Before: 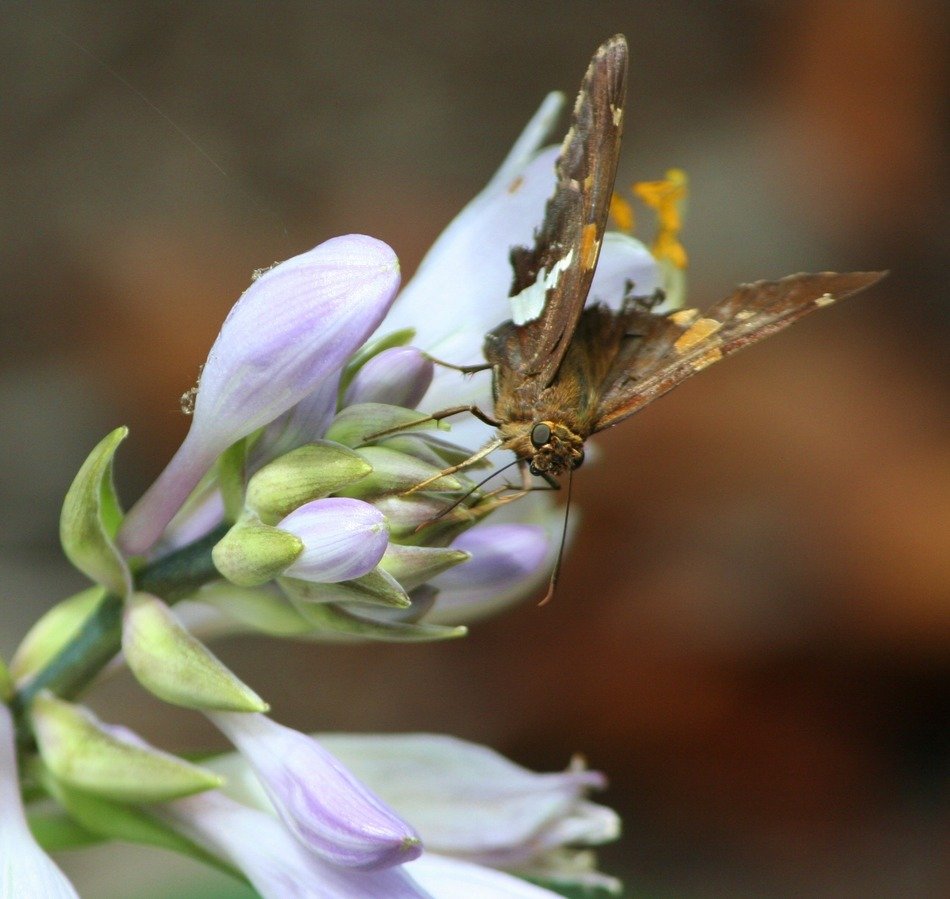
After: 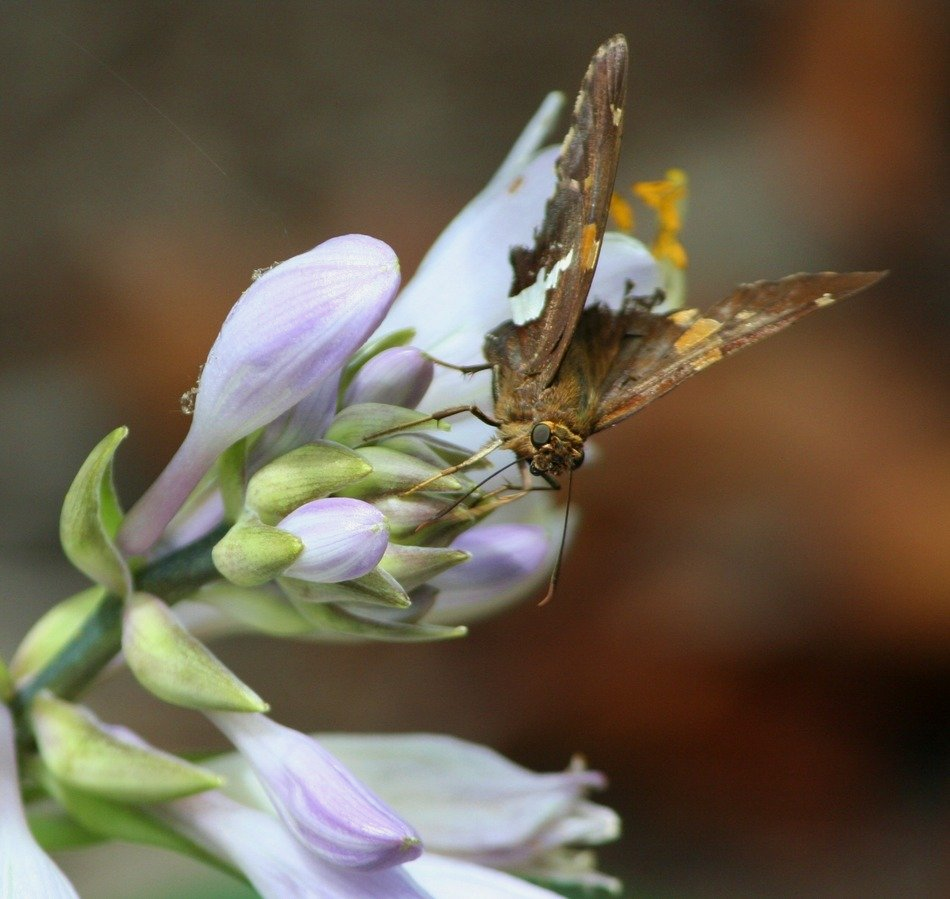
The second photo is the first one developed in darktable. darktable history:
exposure: black level correction 0.001, exposure -0.121 EV, compensate exposure bias true, compensate highlight preservation false
